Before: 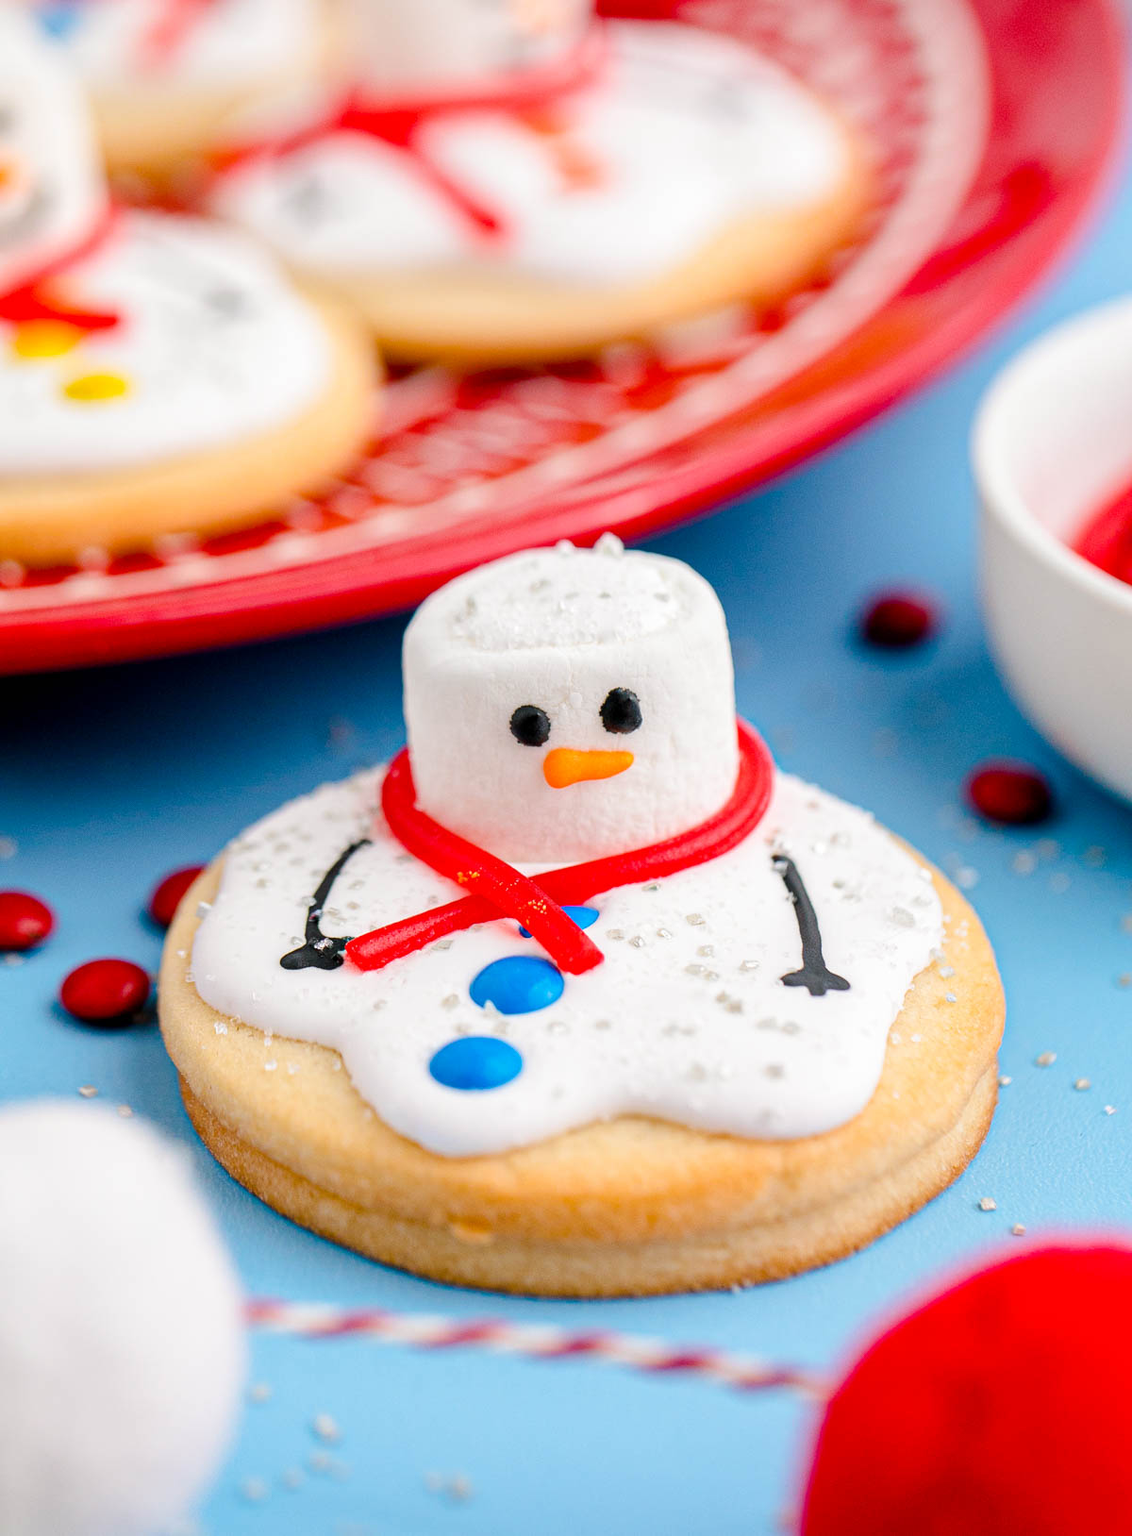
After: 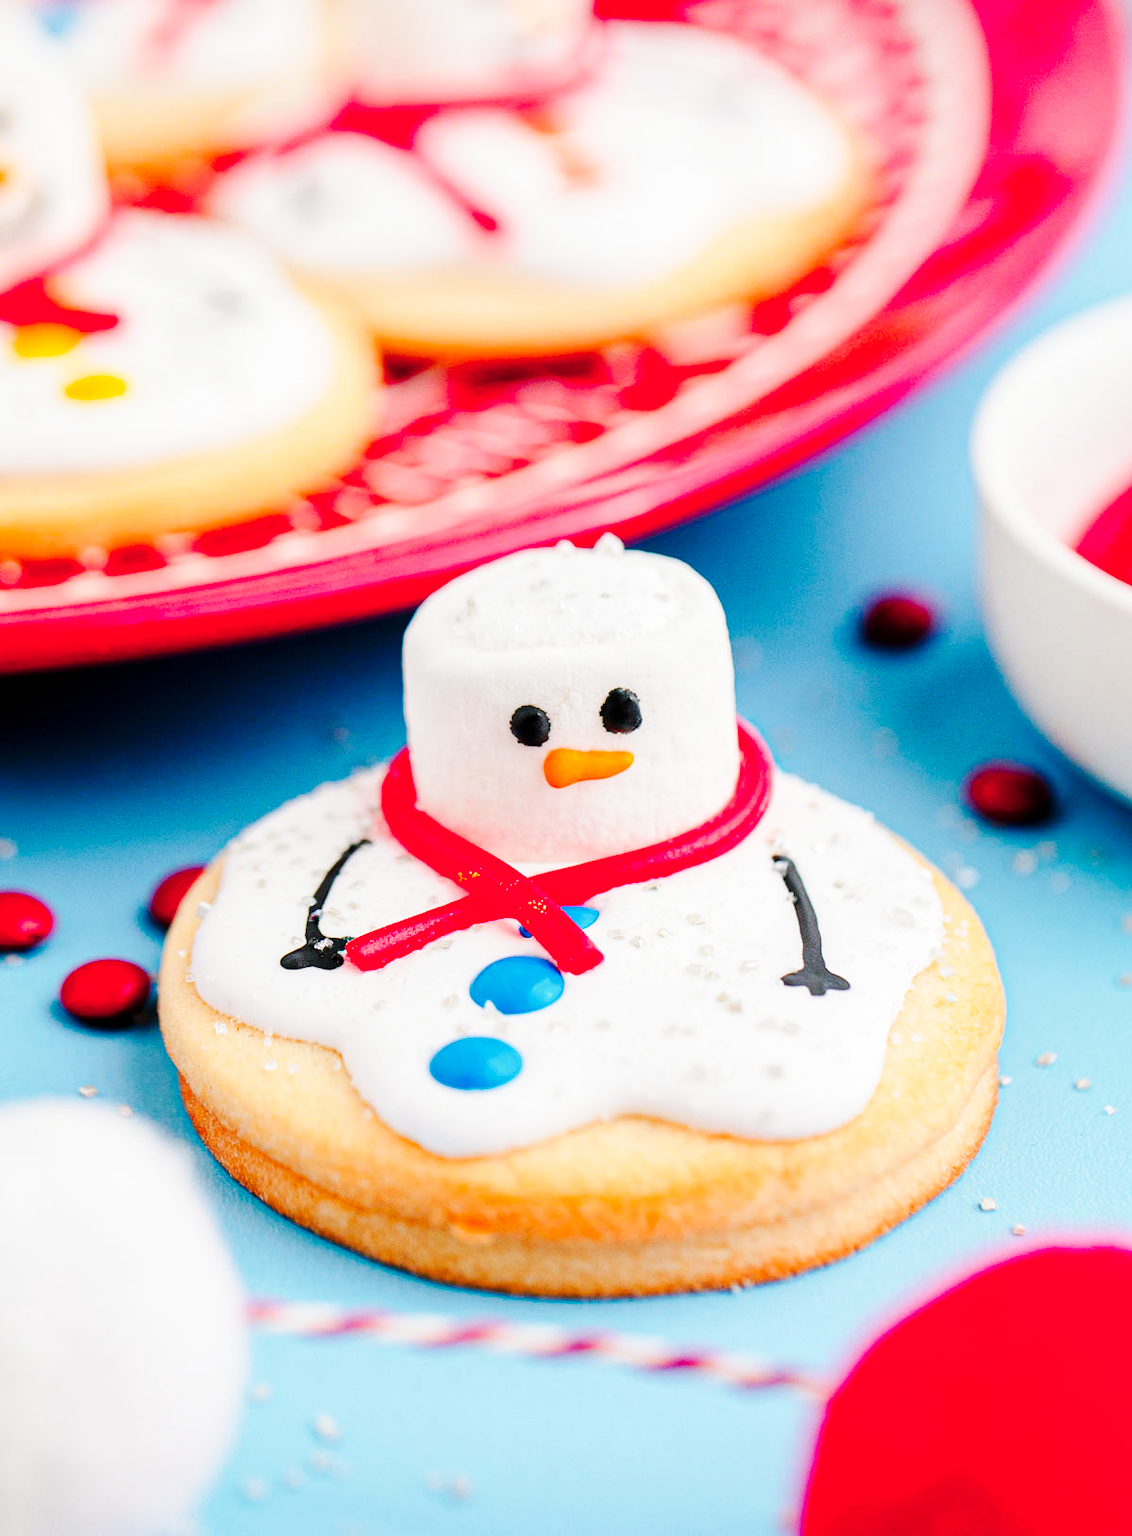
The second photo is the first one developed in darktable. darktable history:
color zones: curves: ch1 [(0.235, 0.558) (0.75, 0.5)]; ch2 [(0.25, 0.462) (0.749, 0.457)]
base curve: curves: ch0 [(0, 0) (0.032, 0.025) (0.121, 0.166) (0.206, 0.329) (0.605, 0.79) (1, 1)], preserve colors none
